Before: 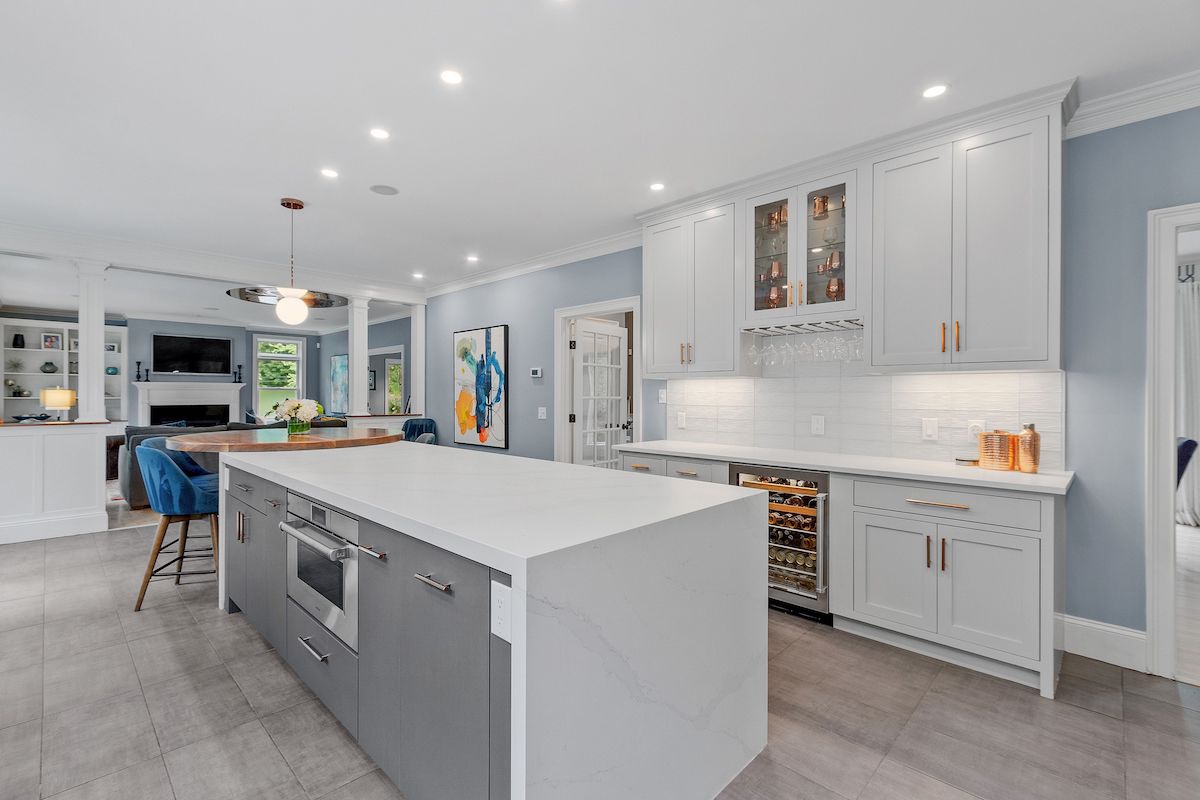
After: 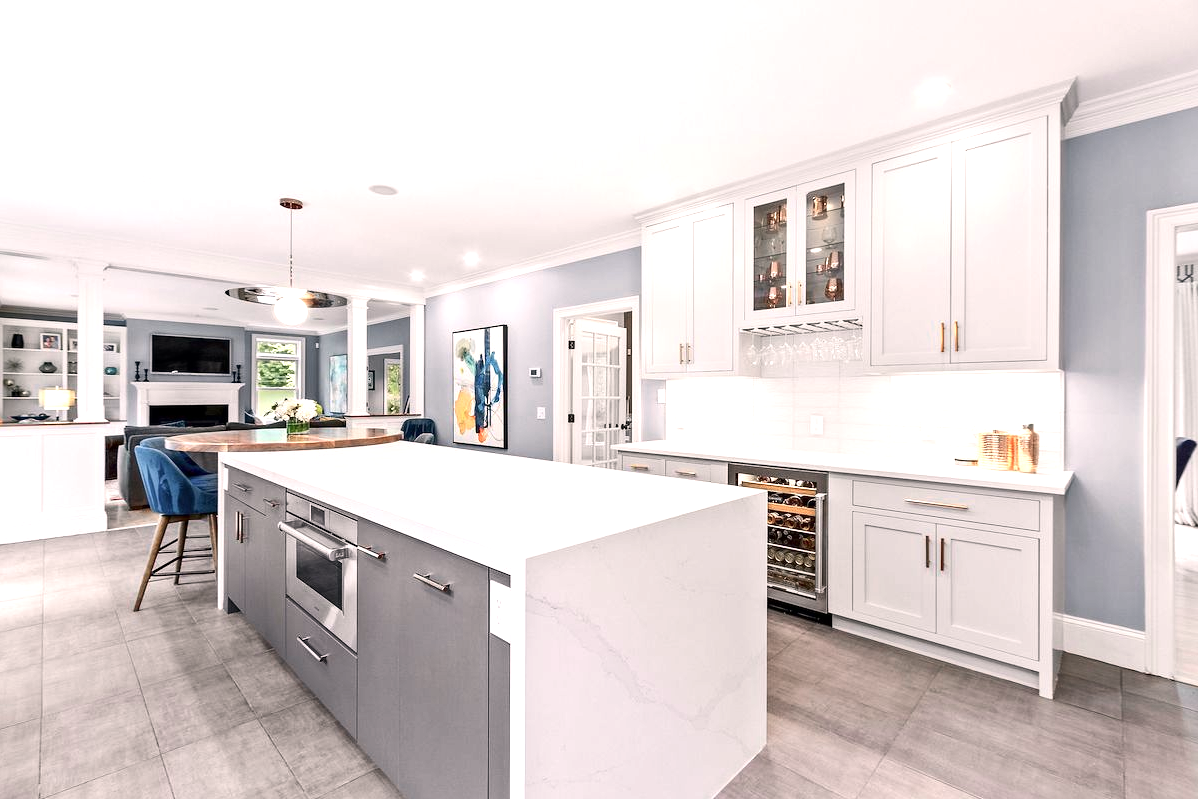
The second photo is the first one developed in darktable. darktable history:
exposure: exposure 0.913 EV, compensate exposure bias true, compensate highlight preservation false
color zones: curves: ch0 [(0, 0.559) (0.153, 0.551) (0.229, 0.5) (0.429, 0.5) (0.571, 0.5) (0.714, 0.5) (0.857, 0.5) (1, 0.559)]; ch1 [(0, 0.417) (0.112, 0.336) (0.213, 0.26) (0.429, 0.34) (0.571, 0.35) (0.683, 0.331) (0.857, 0.344) (1, 0.417)]
color correction: highlights a* 7.58, highlights b* 3.8
contrast brightness saturation: contrast 0.124, brightness -0.121, saturation 0.199
crop: left 0.14%
